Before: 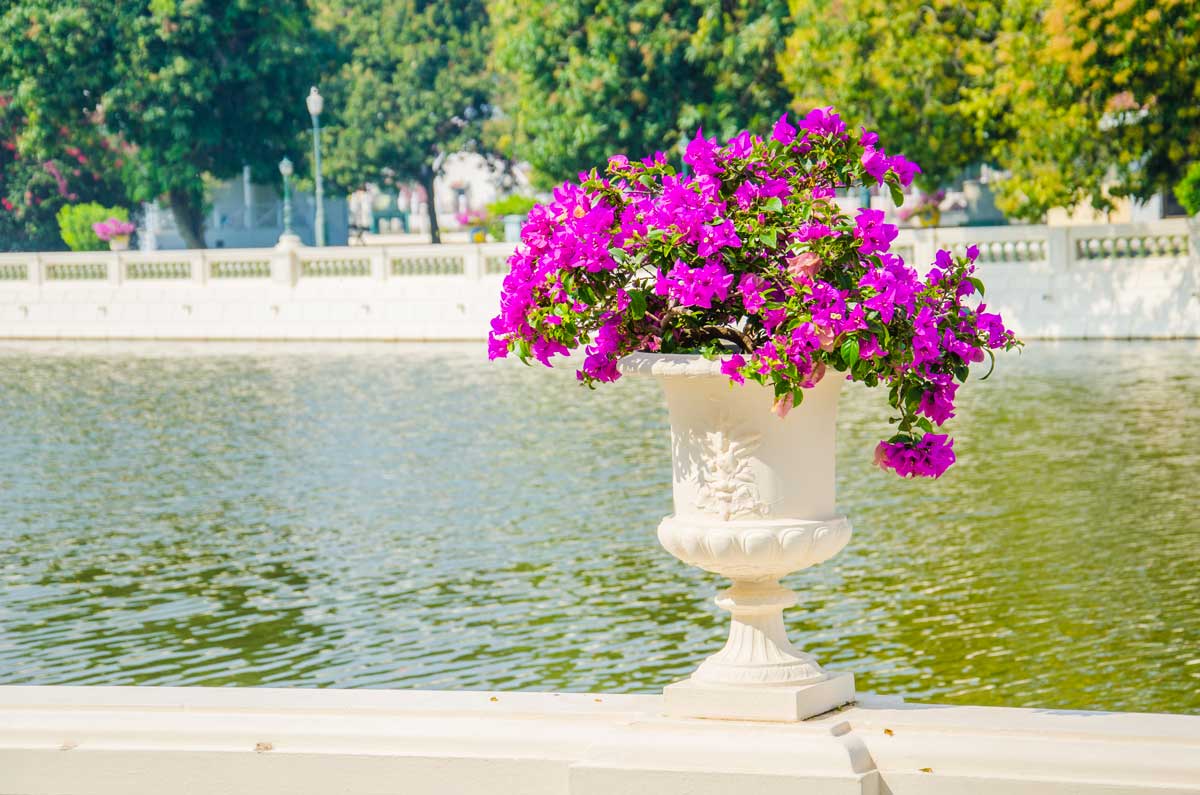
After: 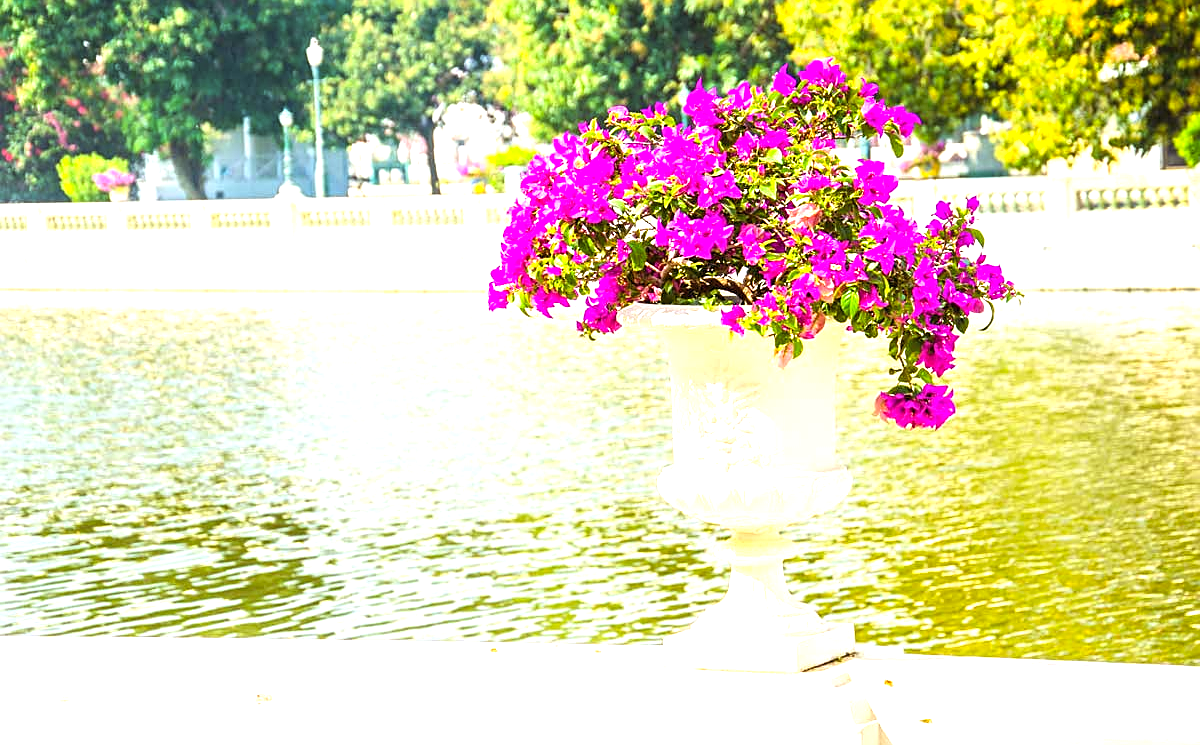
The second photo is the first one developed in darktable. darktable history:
sharpen: on, module defaults
crop and rotate: top 6.25%
exposure: black level correction 0, exposure 1.2 EV, compensate highlight preservation false
color balance rgb: shadows lift › chroma 4.41%, shadows lift › hue 27°, power › chroma 2.5%, power › hue 70°, highlights gain › chroma 1%, highlights gain › hue 27°, saturation formula JzAzBz (2021)
